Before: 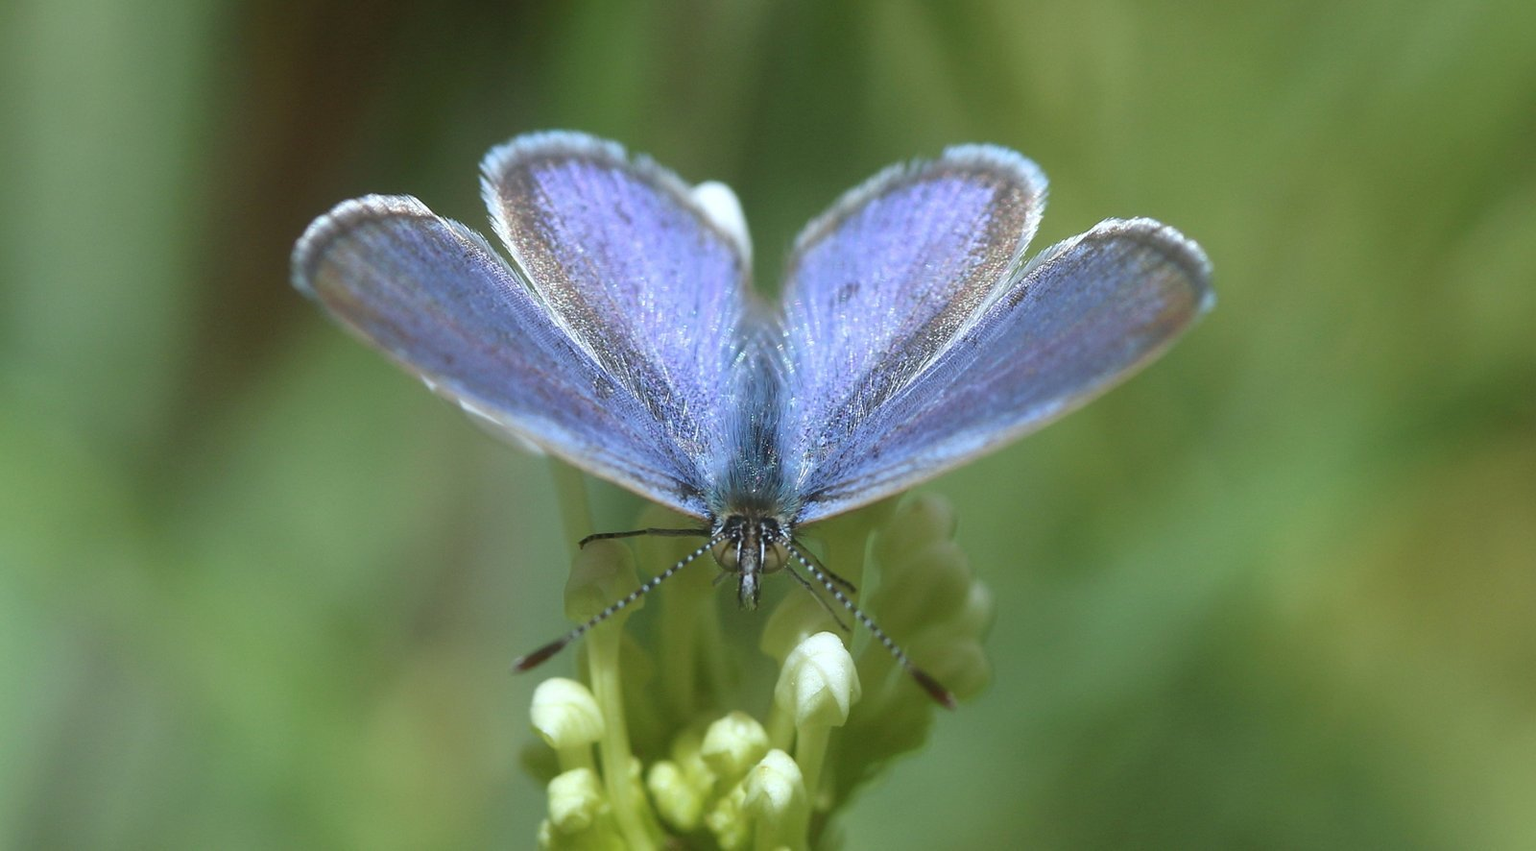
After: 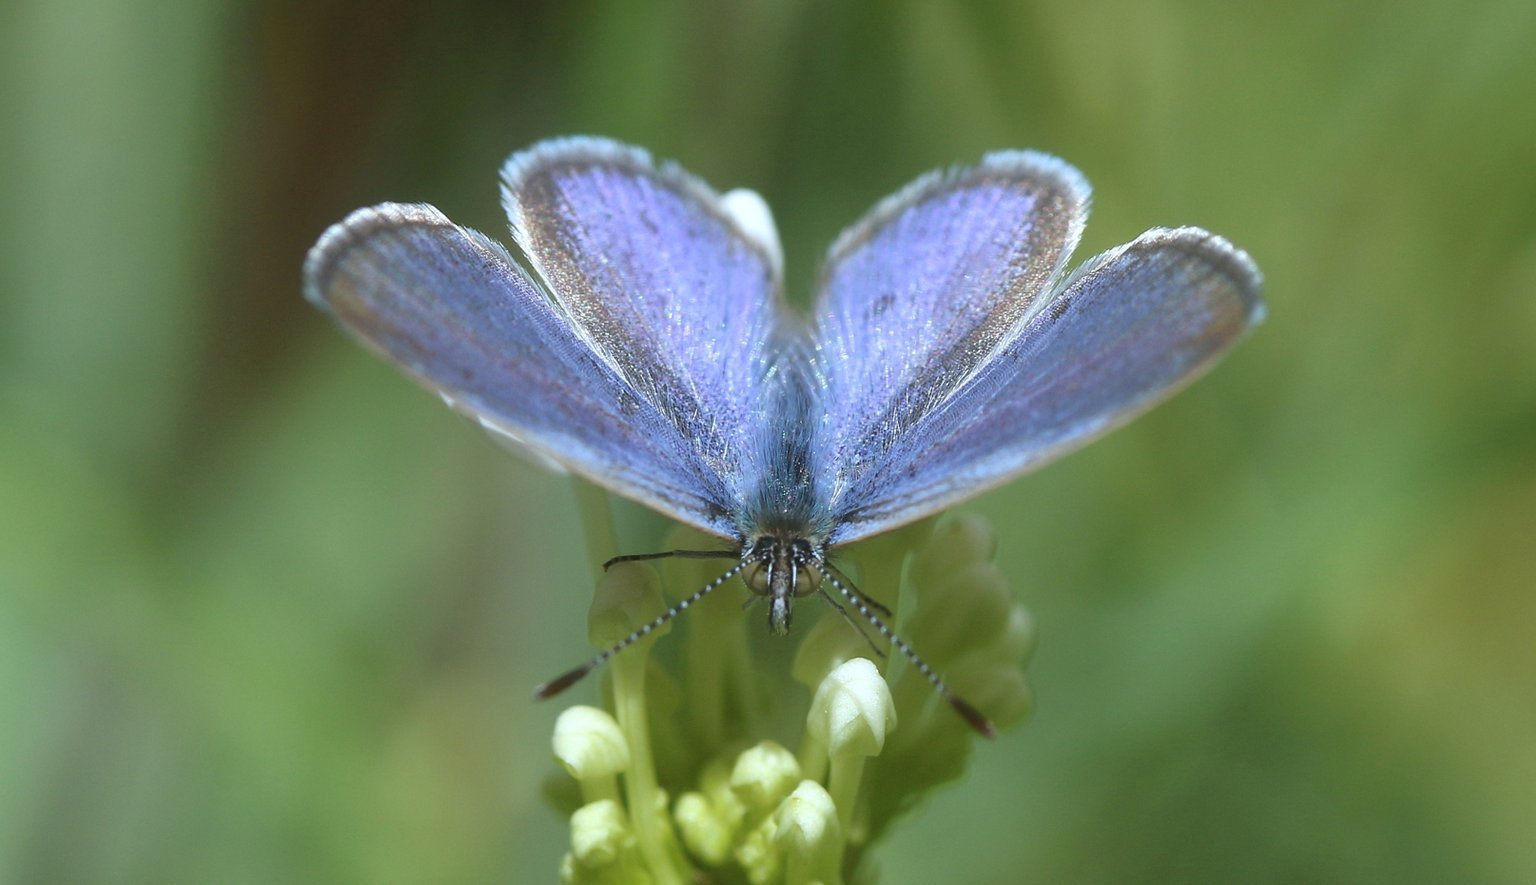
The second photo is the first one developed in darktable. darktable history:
shadows and highlights: shadows 30.81, highlights 0.081, soften with gaussian
crop: right 3.969%, bottom 0.033%
